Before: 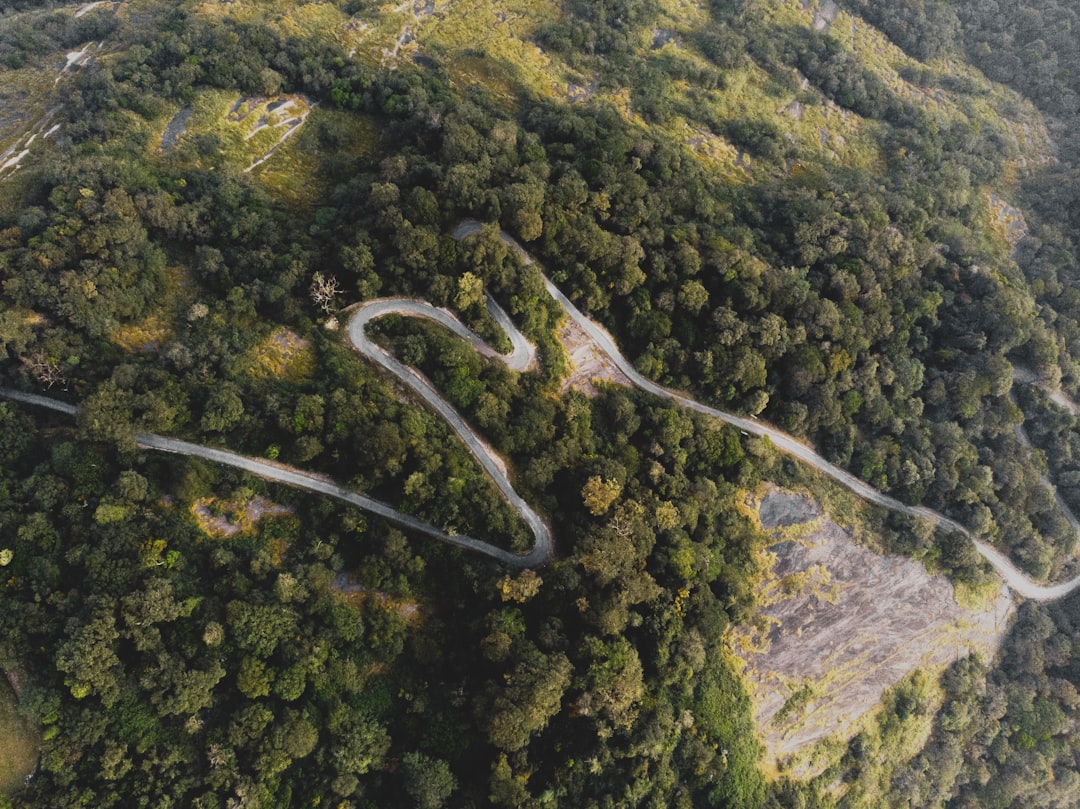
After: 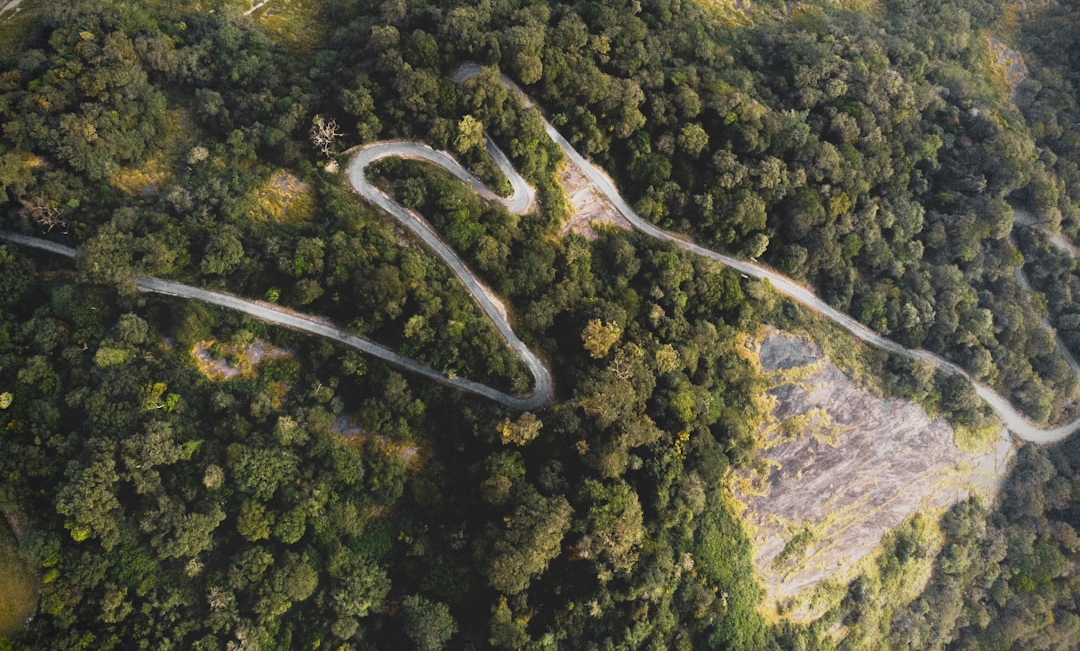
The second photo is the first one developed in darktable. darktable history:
crop and rotate: top 19.522%
vignetting: fall-off radius 60.81%, brightness -0.986, saturation 0.494
exposure: exposure 0.298 EV, compensate highlight preservation false
